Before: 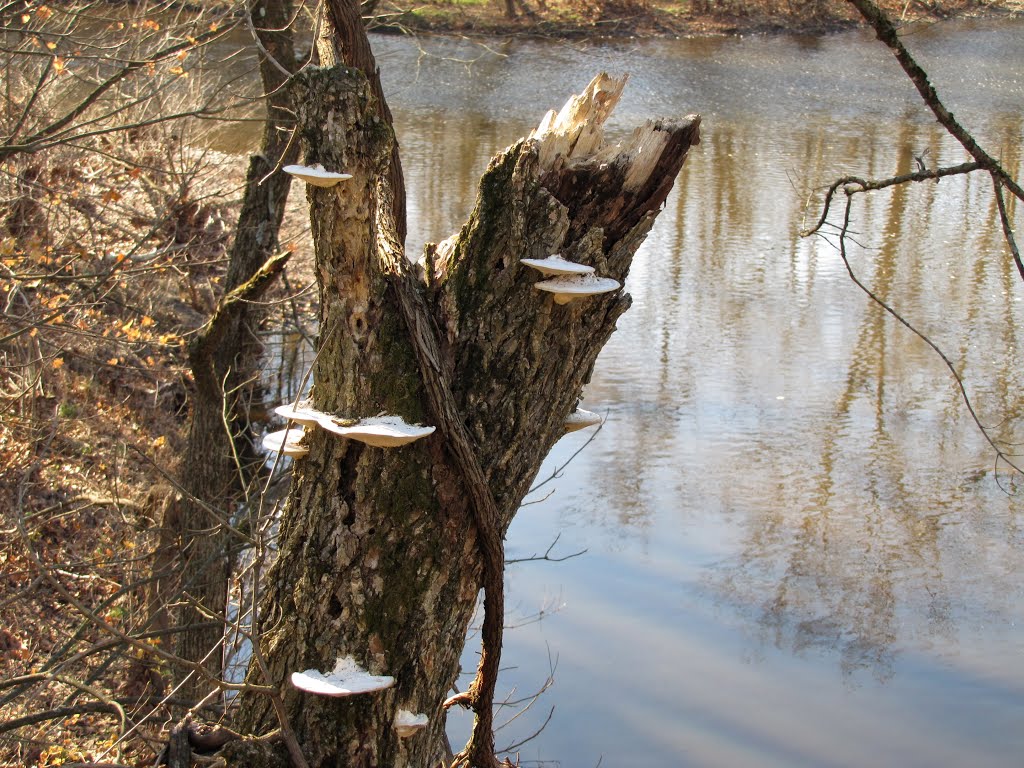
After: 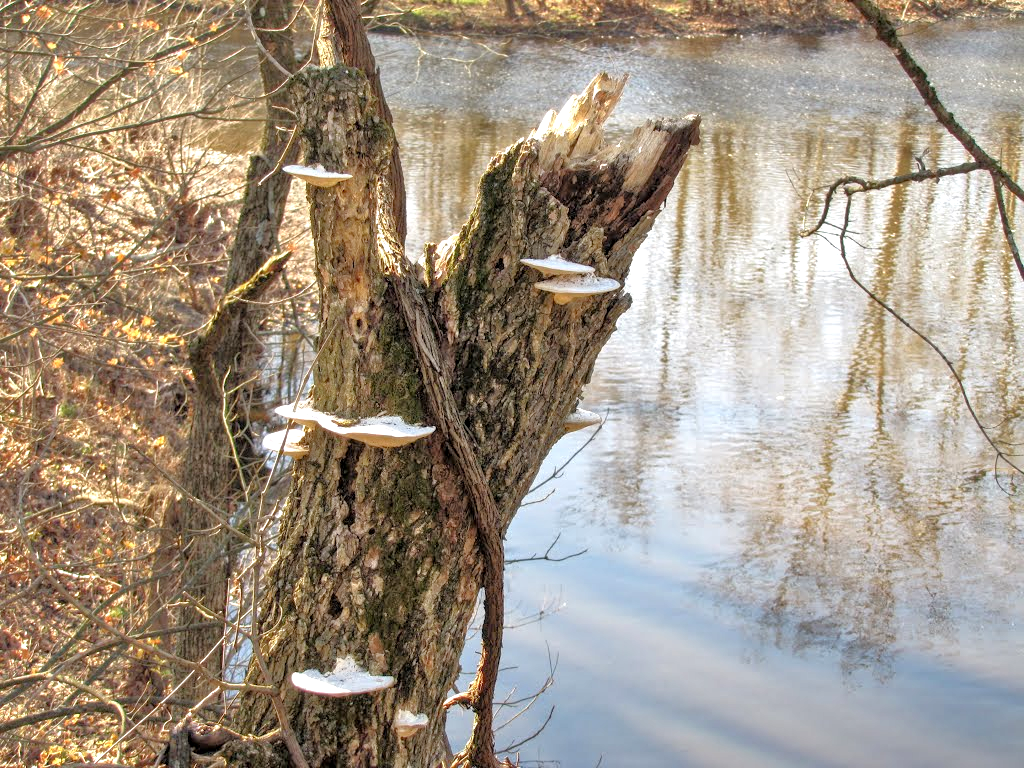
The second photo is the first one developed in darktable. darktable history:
levels: white 99.89%
tone equalizer: -7 EV 0.152 EV, -6 EV 0.618 EV, -5 EV 1.14 EV, -4 EV 1.31 EV, -3 EV 1.12 EV, -2 EV 0.6 EV, -1 EV 0.154 EV
local contrast: on, module defaults
exposure: exposure 0.405 EV, compensate highlight preservation false
